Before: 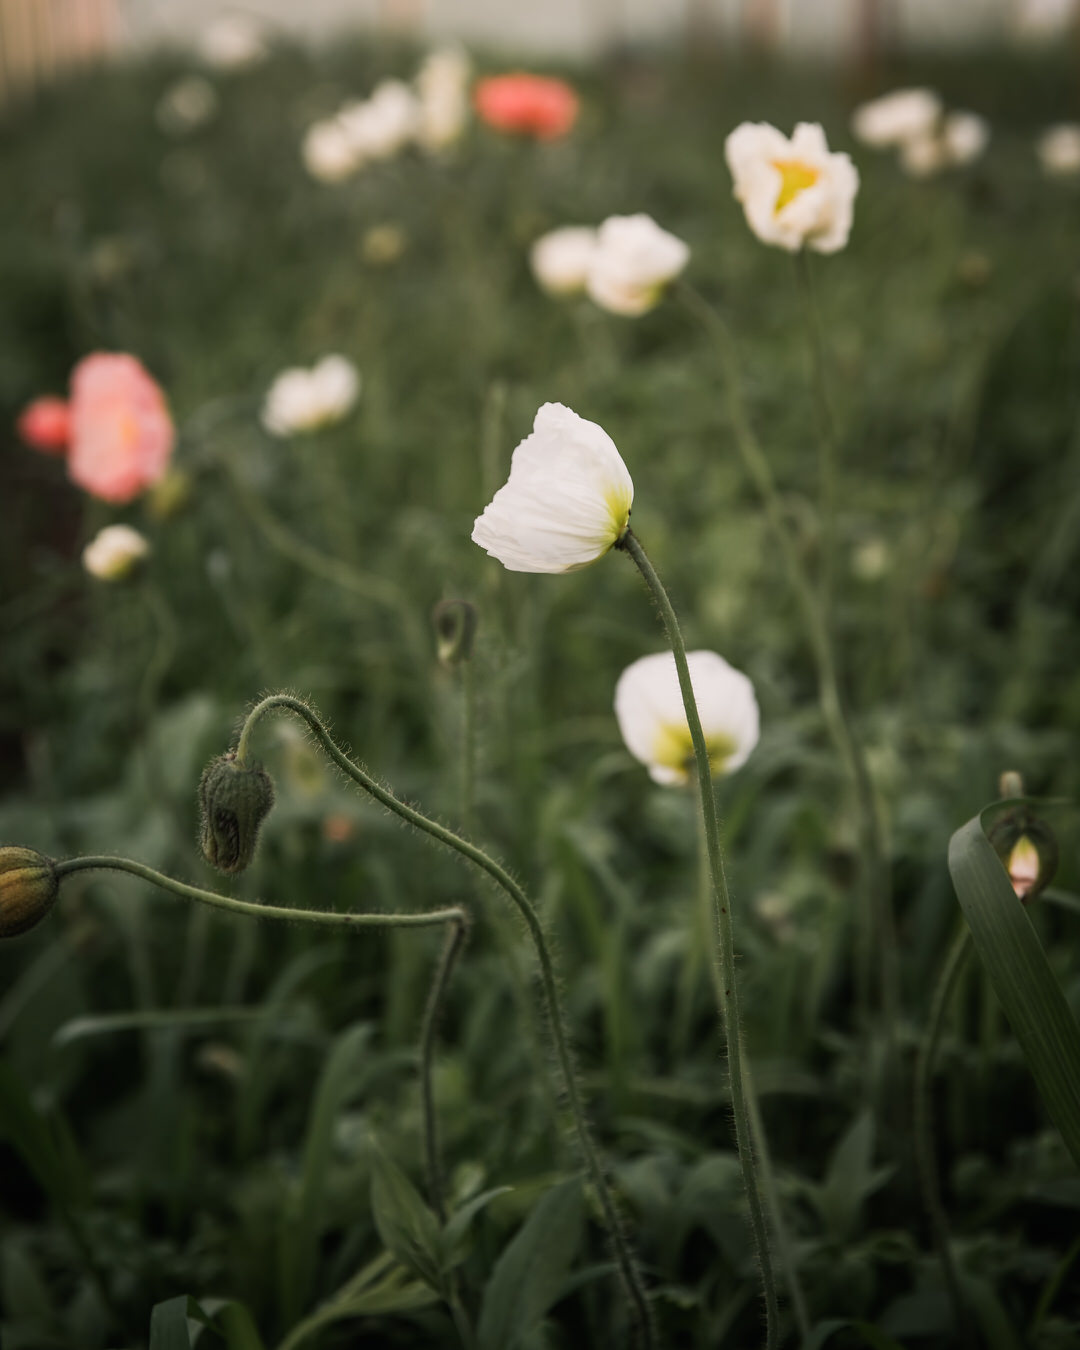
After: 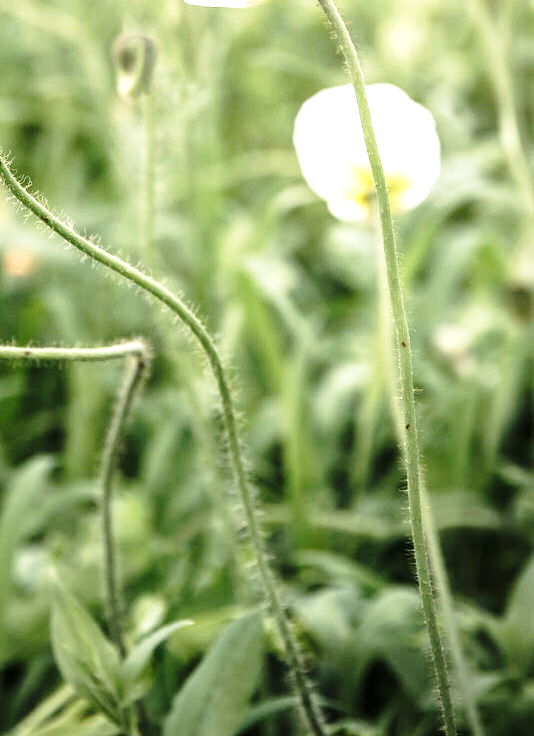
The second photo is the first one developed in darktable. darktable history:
tone equalizer: -8 EV -0.416 EV, -7 EV -0.369 EV, -6 EV -0.339 EV, -5 EV -0.198 EV, -3 EV 0.209 EV, -2 EV 0.306 EV, -1 EV 0.364 EV, +0 EV 0.4 EV
base curve: curves: ch0 [(0, 0) (0.028, 0.03) (0.121, 0.232) (0.46, 0.748) (0.859, 0.968) (1, 1)], preserve colors none
exposure: black level correction 0.001, exposure 1.733 EV, compensate highlight preservation false
crop: left 29.69%, top 42%, right 20.826%, bottom 3.478%
